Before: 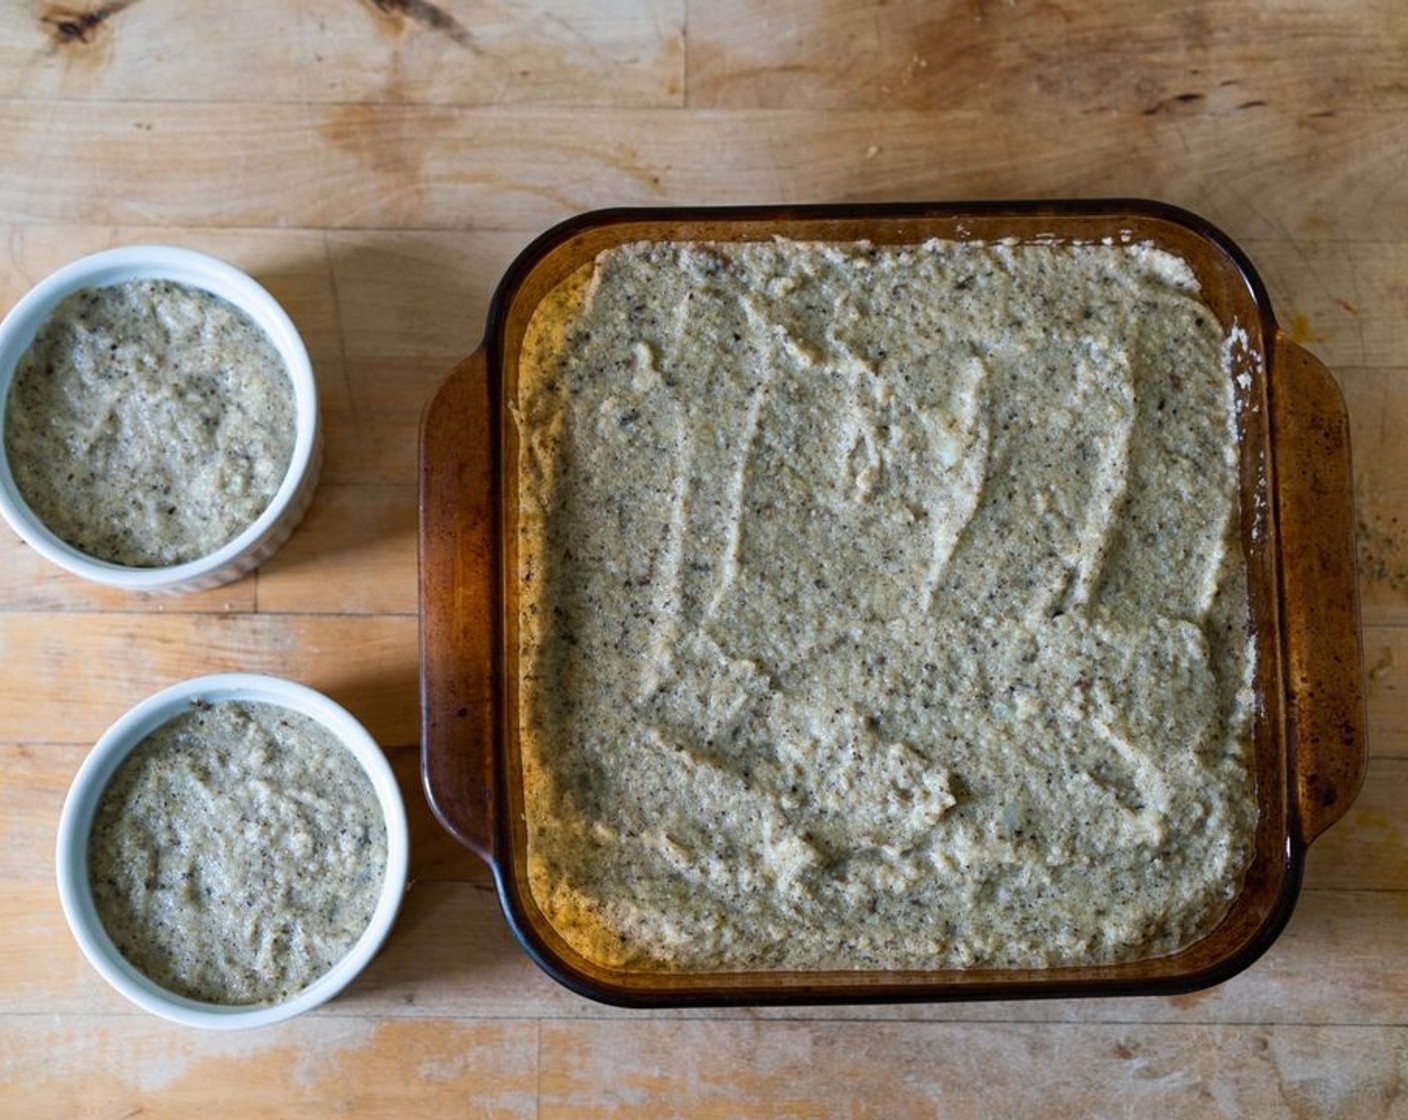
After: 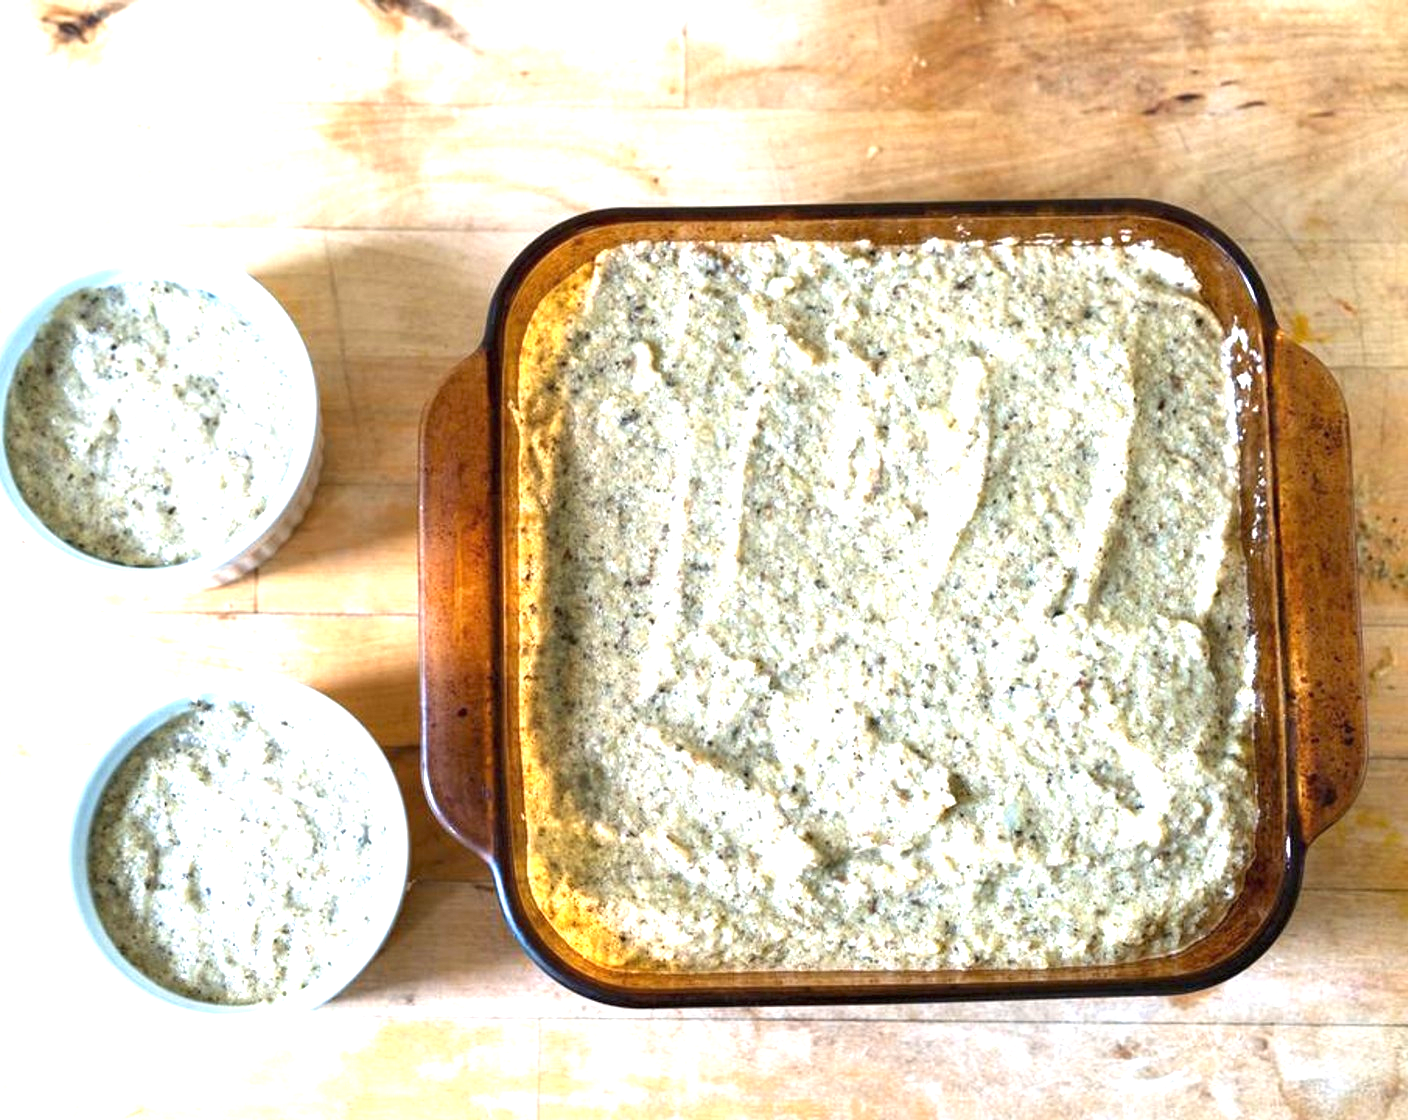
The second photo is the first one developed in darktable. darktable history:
exposure: black level correction 0, exposure 1.879 EV, compensate exposure bias true, compensate highlight preservation false
